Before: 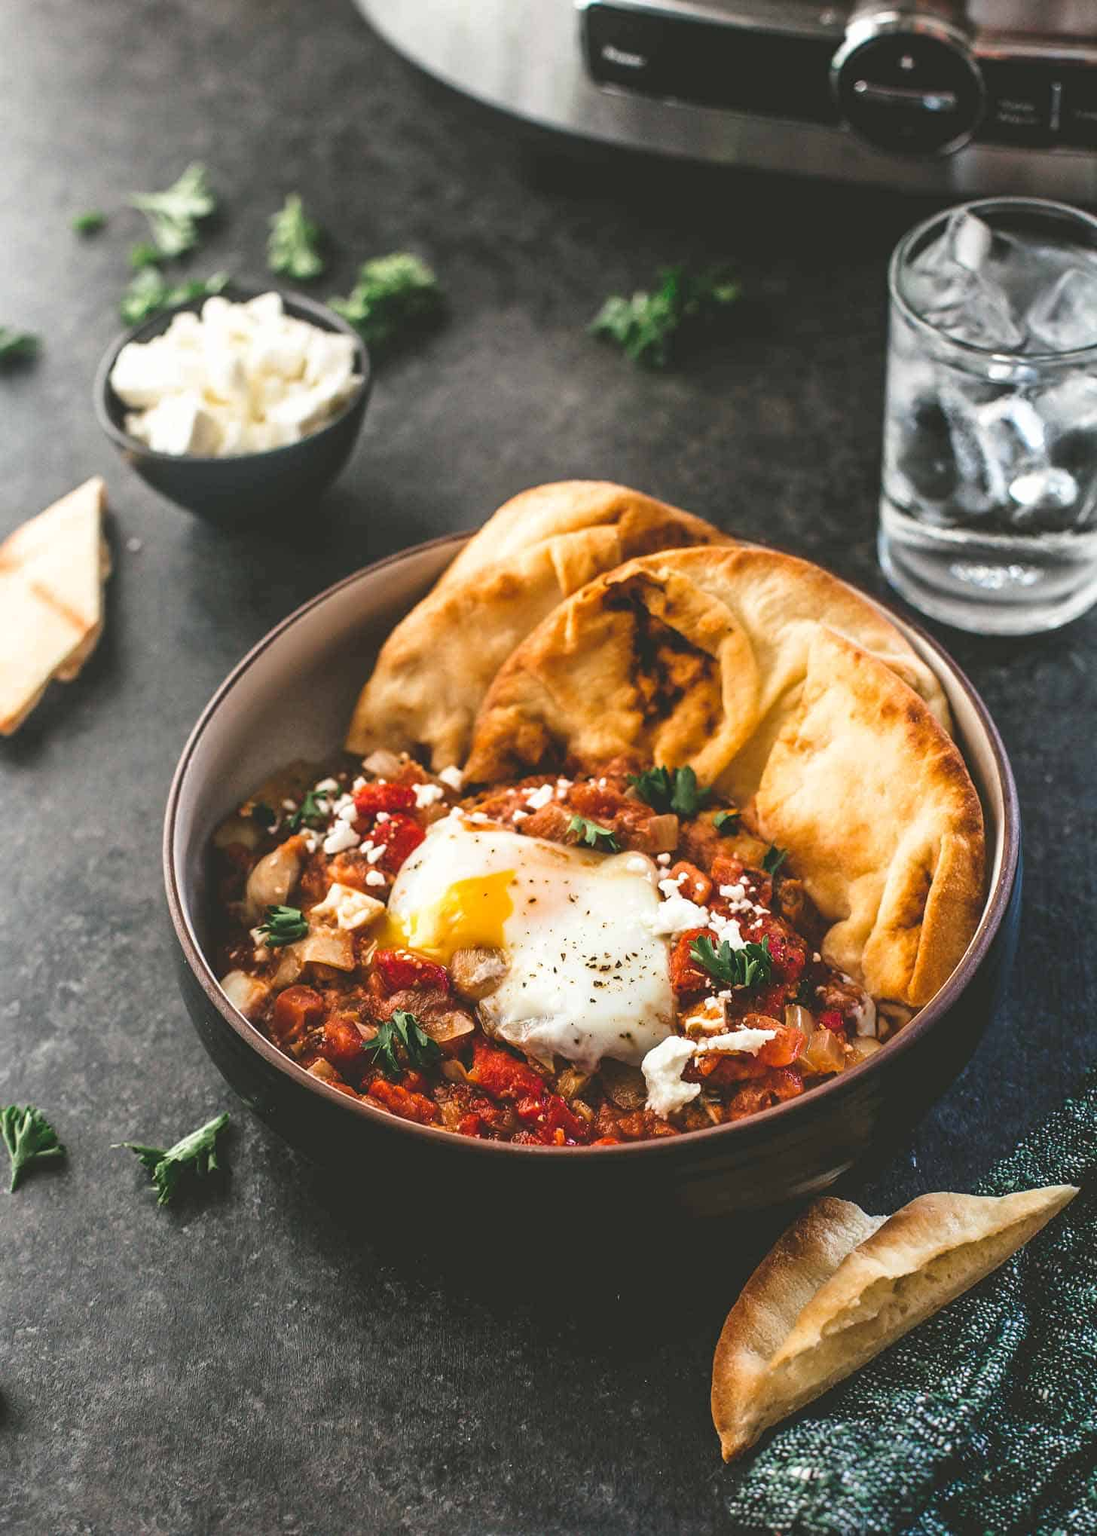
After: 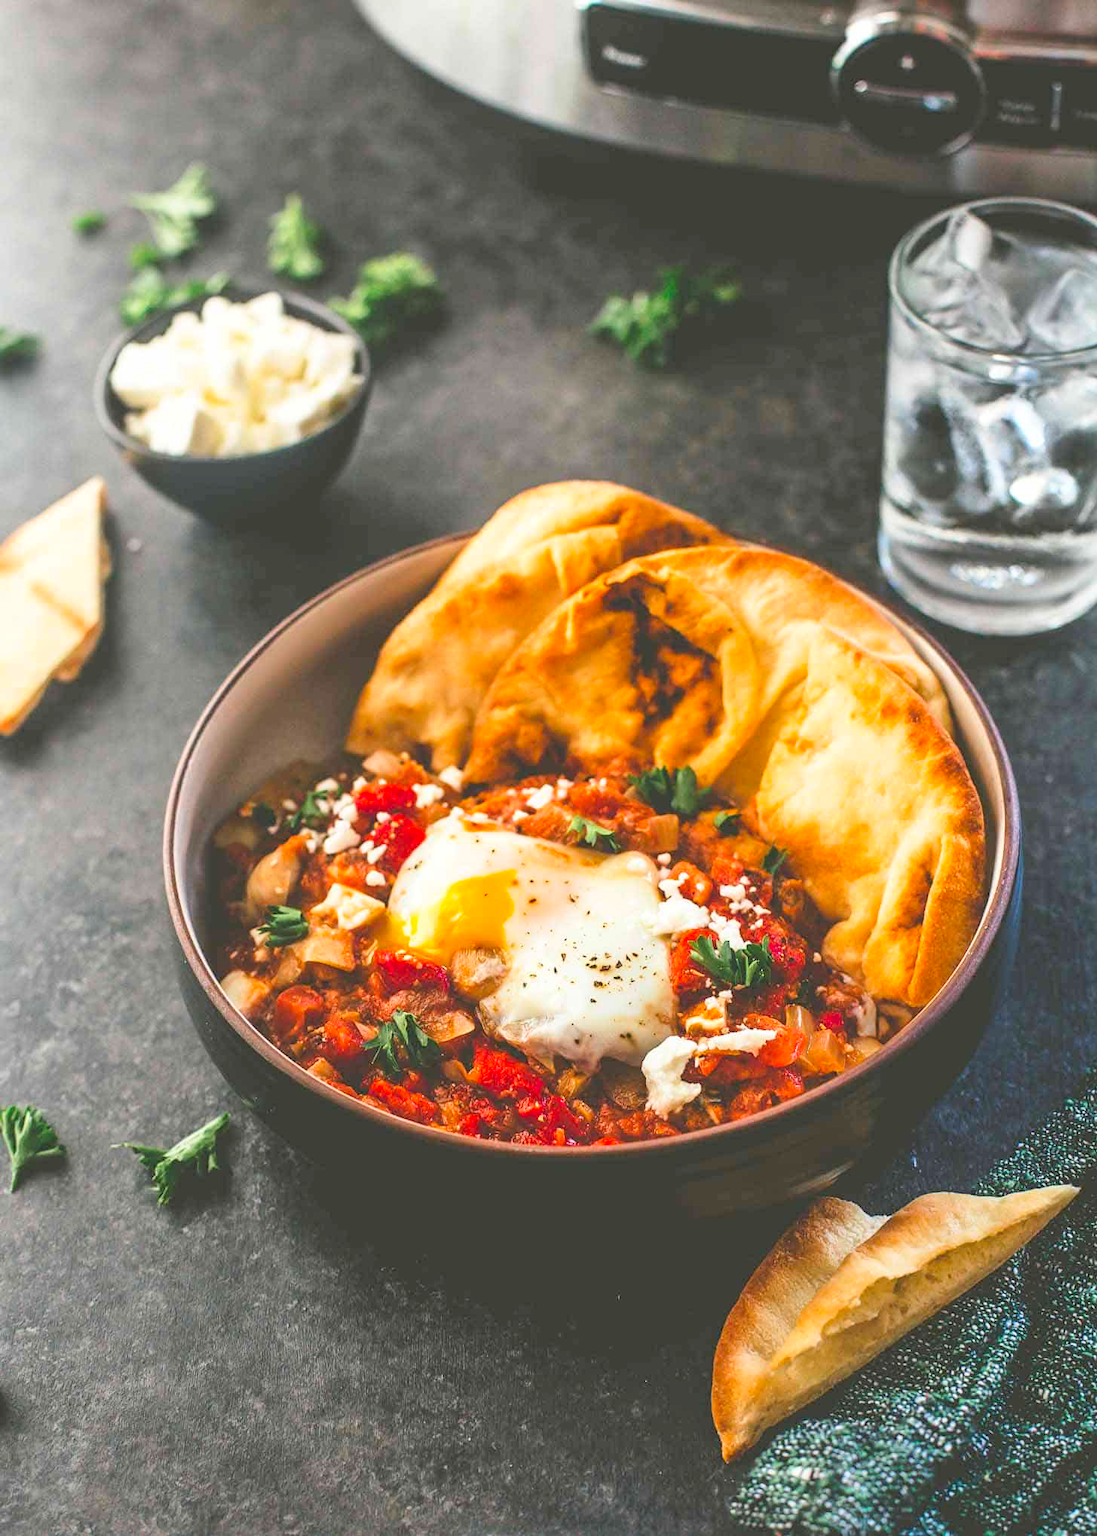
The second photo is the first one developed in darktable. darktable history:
contrast brightness saturation: contrast 0.067, brightness 0.171, saturation 0.411
